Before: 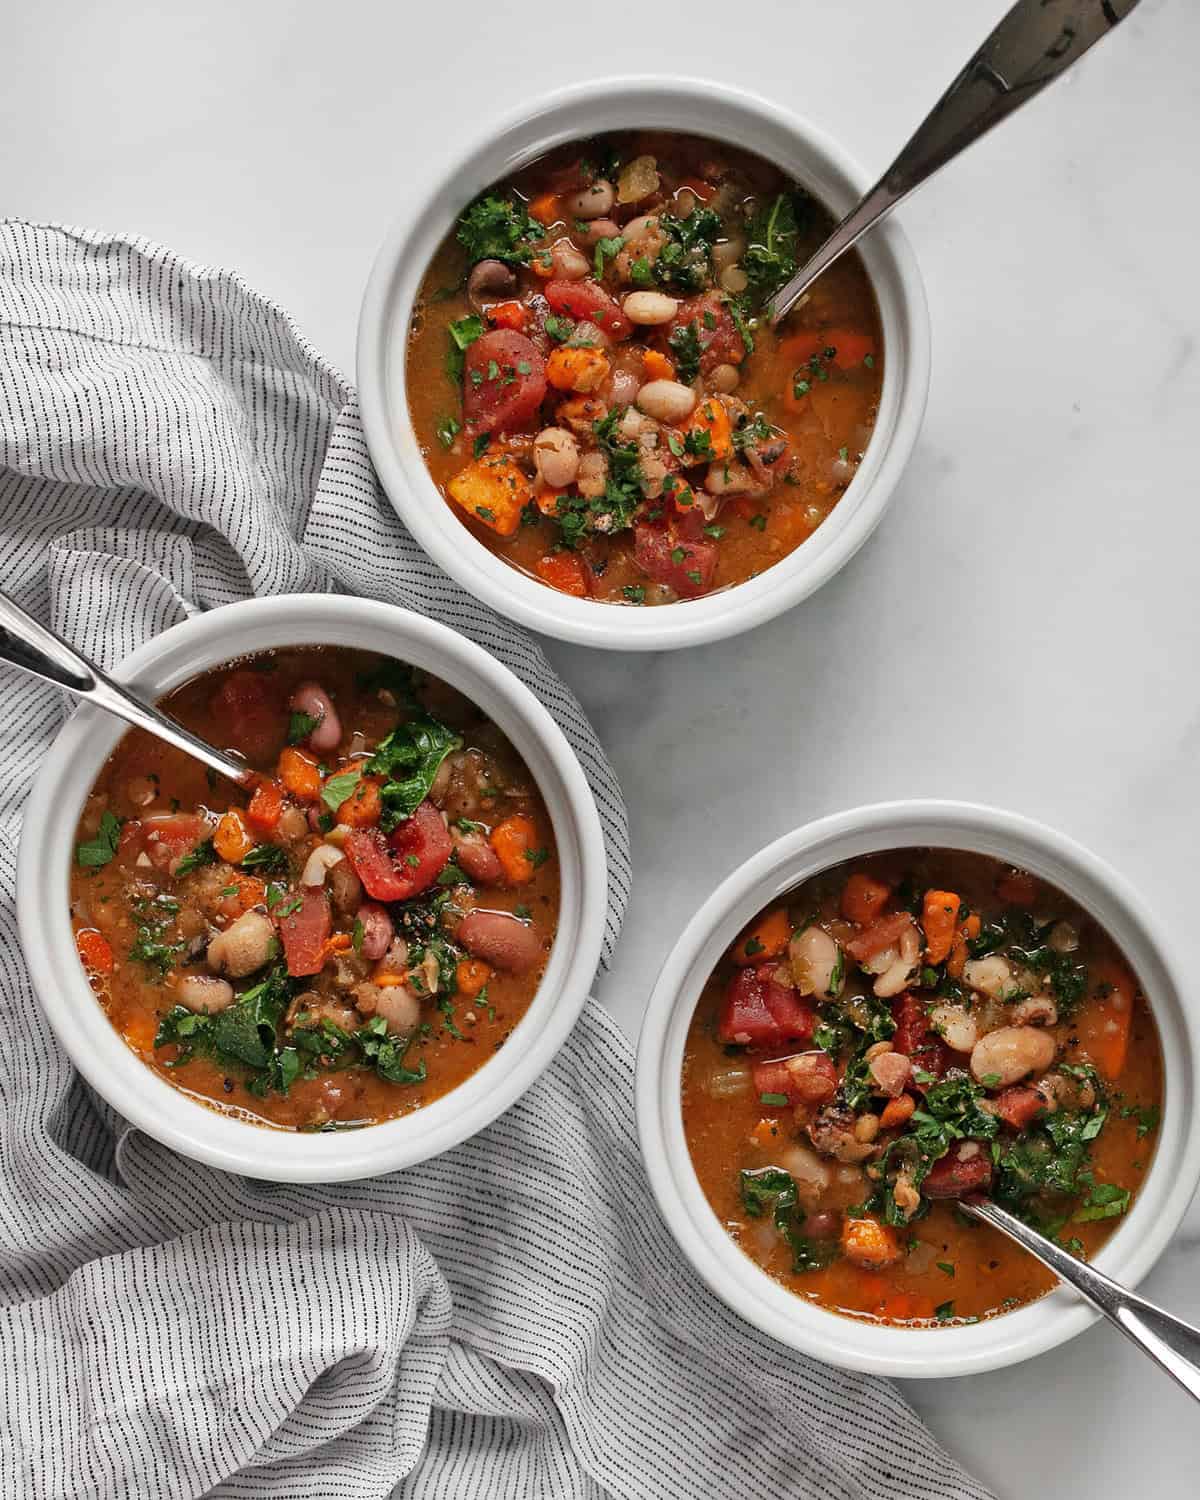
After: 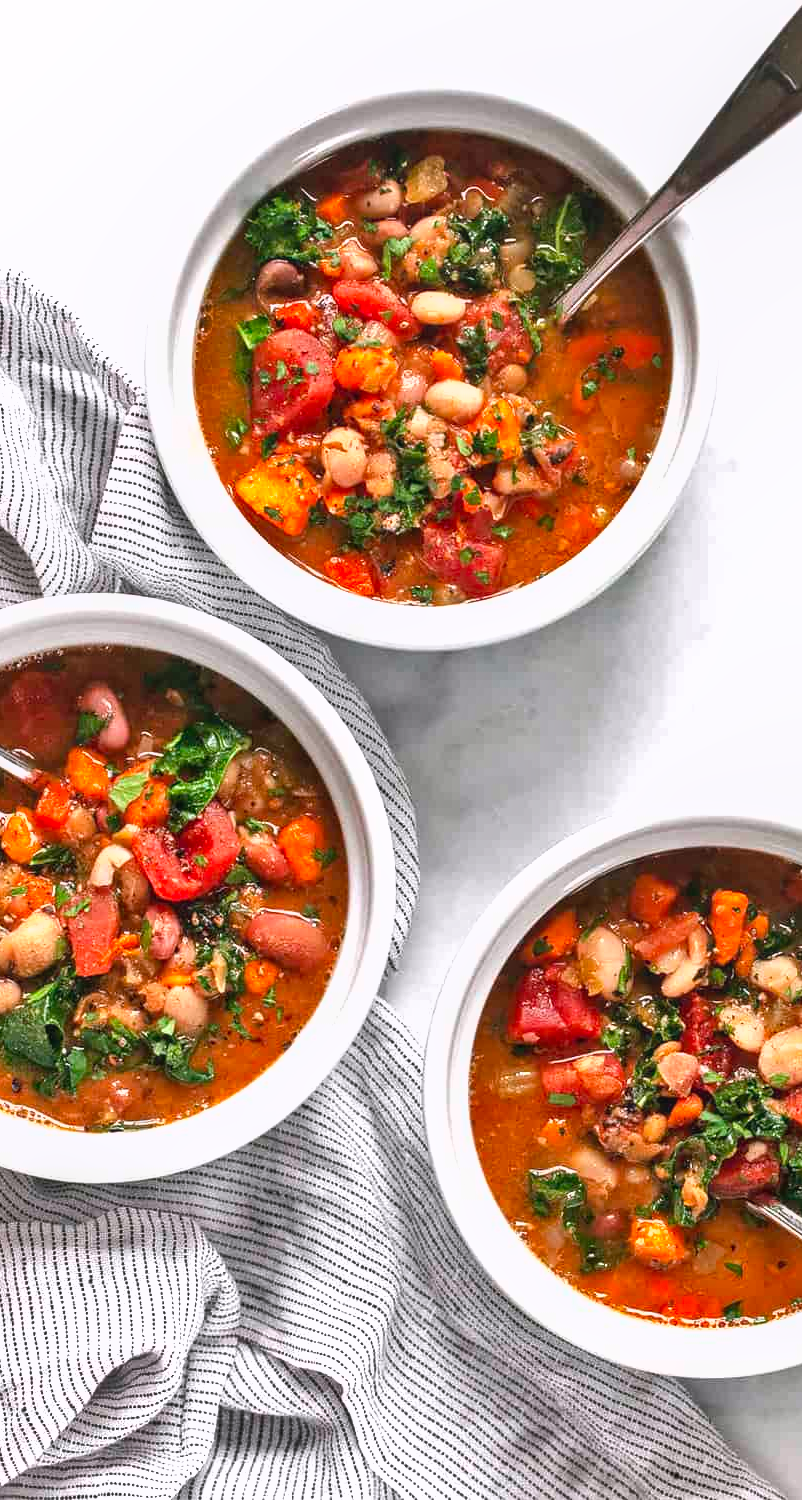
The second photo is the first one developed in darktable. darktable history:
exposure: exposure 1 EV, compensate highlight preservation false
crop and rotate: left 17.732%, right 15.423%
white balance: red 1.009, blue 1.027
shadows and highlights: low approximation 0.01, soften with gaussian
local contrast: detail 110%
